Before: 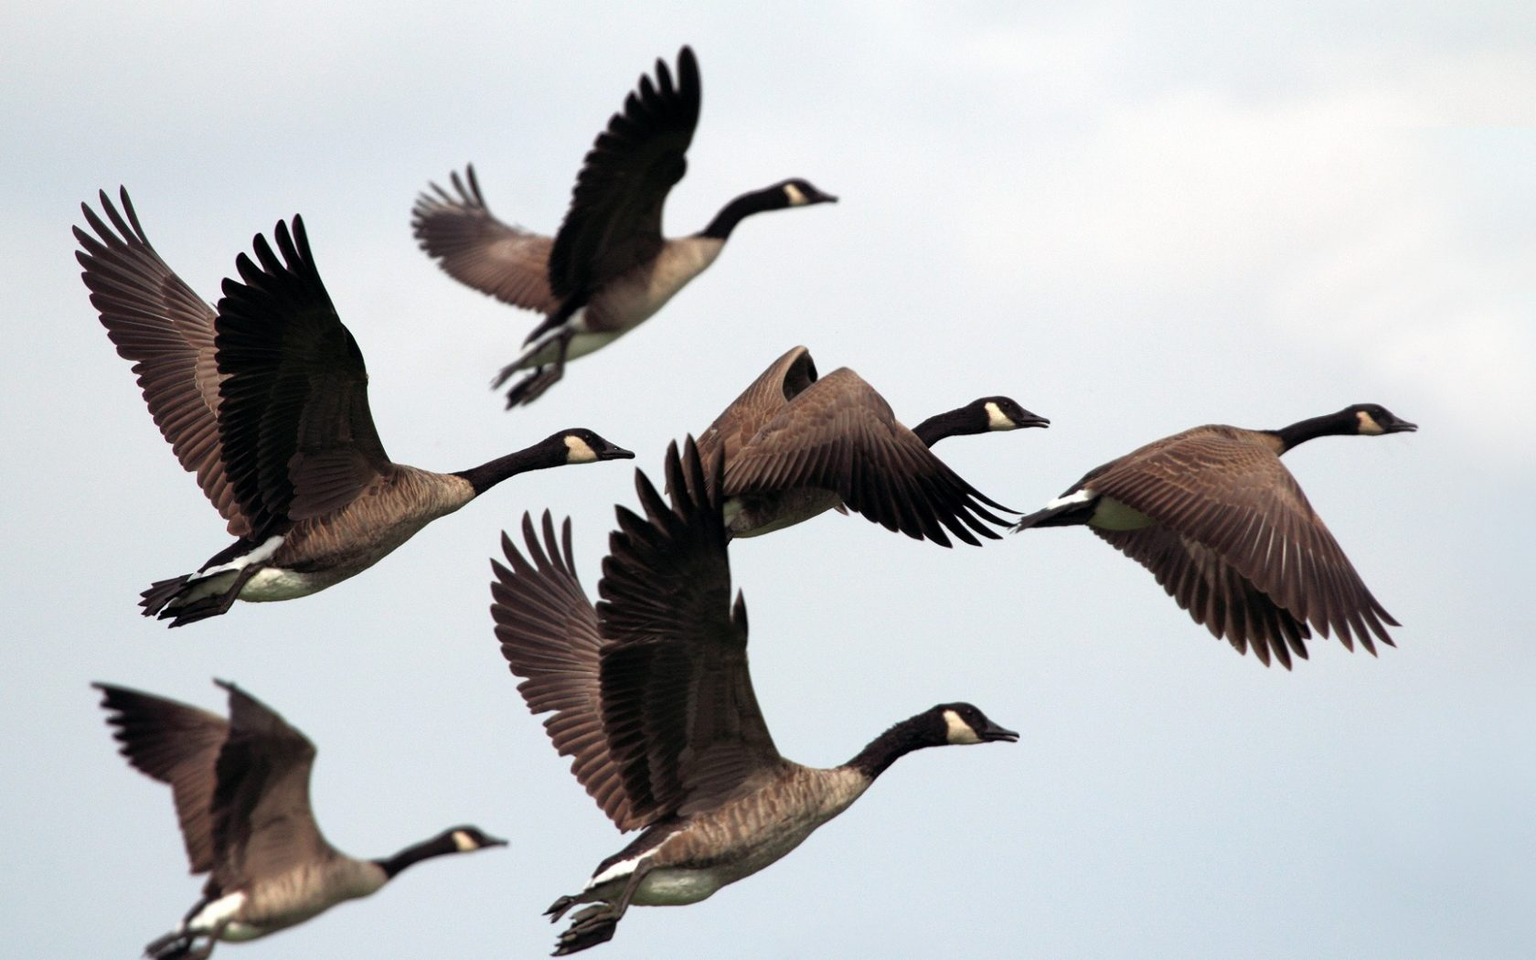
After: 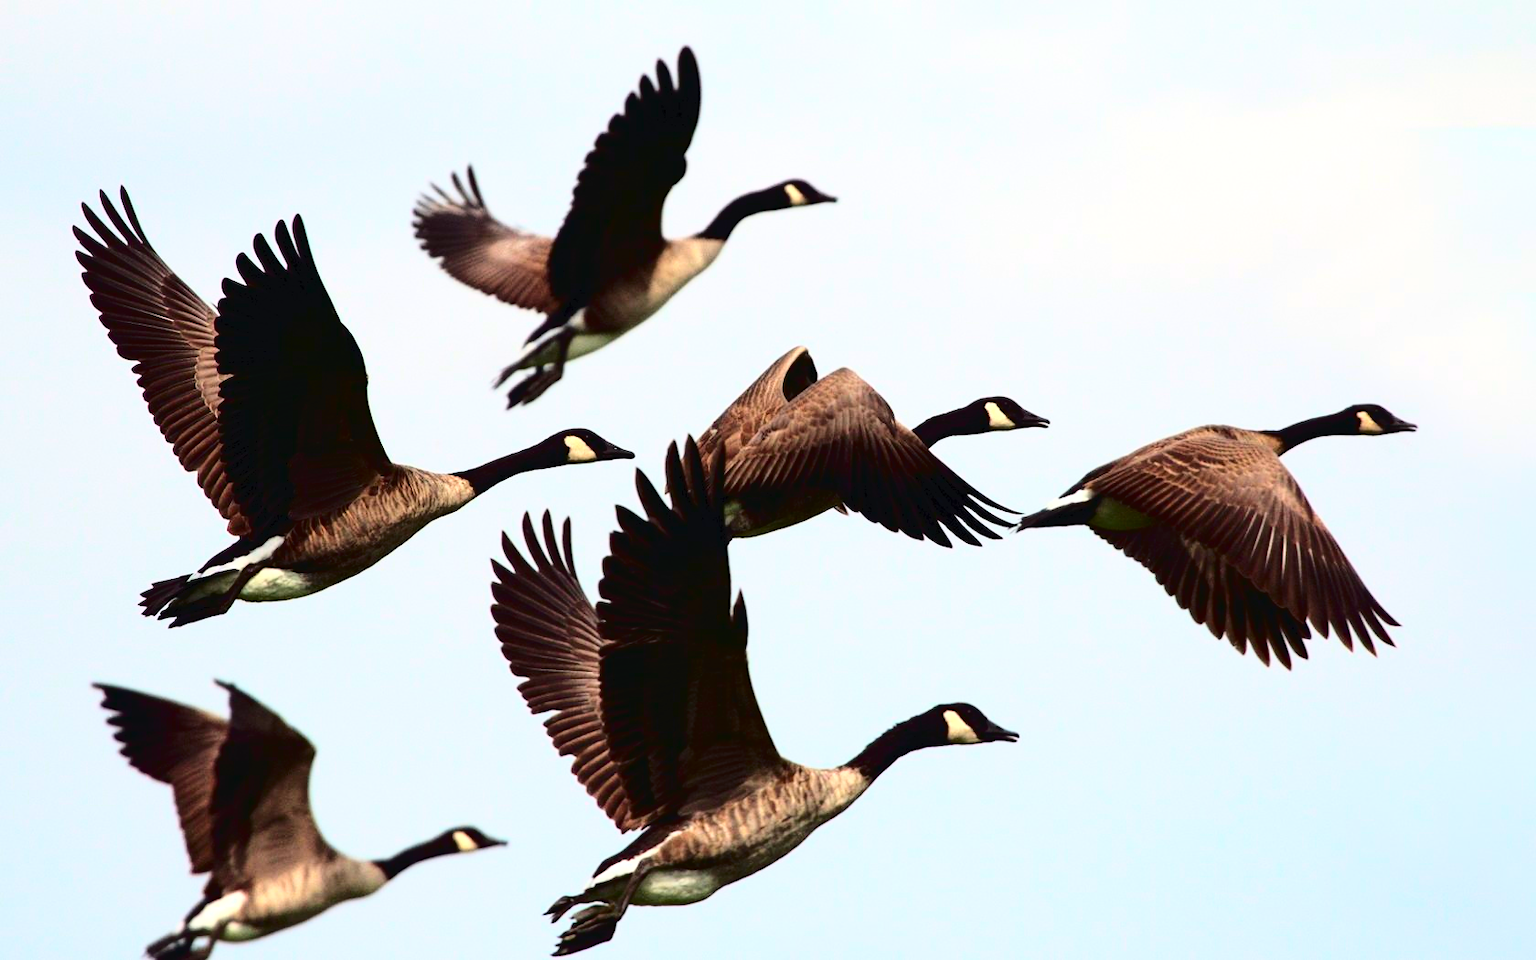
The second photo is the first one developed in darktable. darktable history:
color zones: curves: ch0 [(0, 0.558) (0.143, 0.559) (0.286, 0.529) (0.429, 0.505) (0.571, 0.5) (0.714, 0.5) (0.857, 0.5) (1, 0.558)]; ch1 [(0, 0.469) (0.01, 0.469) (0.12, 0.446) (0.248, 0.469) (0.5, 0.5) (0.748, 0.5) (0.99, 0.469) (1, 0.469)]
contrast brightness saturation: contrast 0.26, brightness 0.016, saturation 0.864
tone curve: curves: ch0 [(0, 0) (0.003, 0.03) (0.011, 0.032) (0.025, 0.035) (0.044, 0.038) (0.069, 0.041) (0.1, 0.058) (0.136, 0.091) (0.177, 0.133) (0.224, 0.181) (0.277, 0.268) (0.335, 0.363) (0.399, 0.461) (0.468, 0.554) (0.543, 0.633) (0.623, 0.709) (0.709, 0.784) (0.801, 0.869) (0.898, 0.938) (1, 1)], color space Lab, independent channels, preserve colors none
